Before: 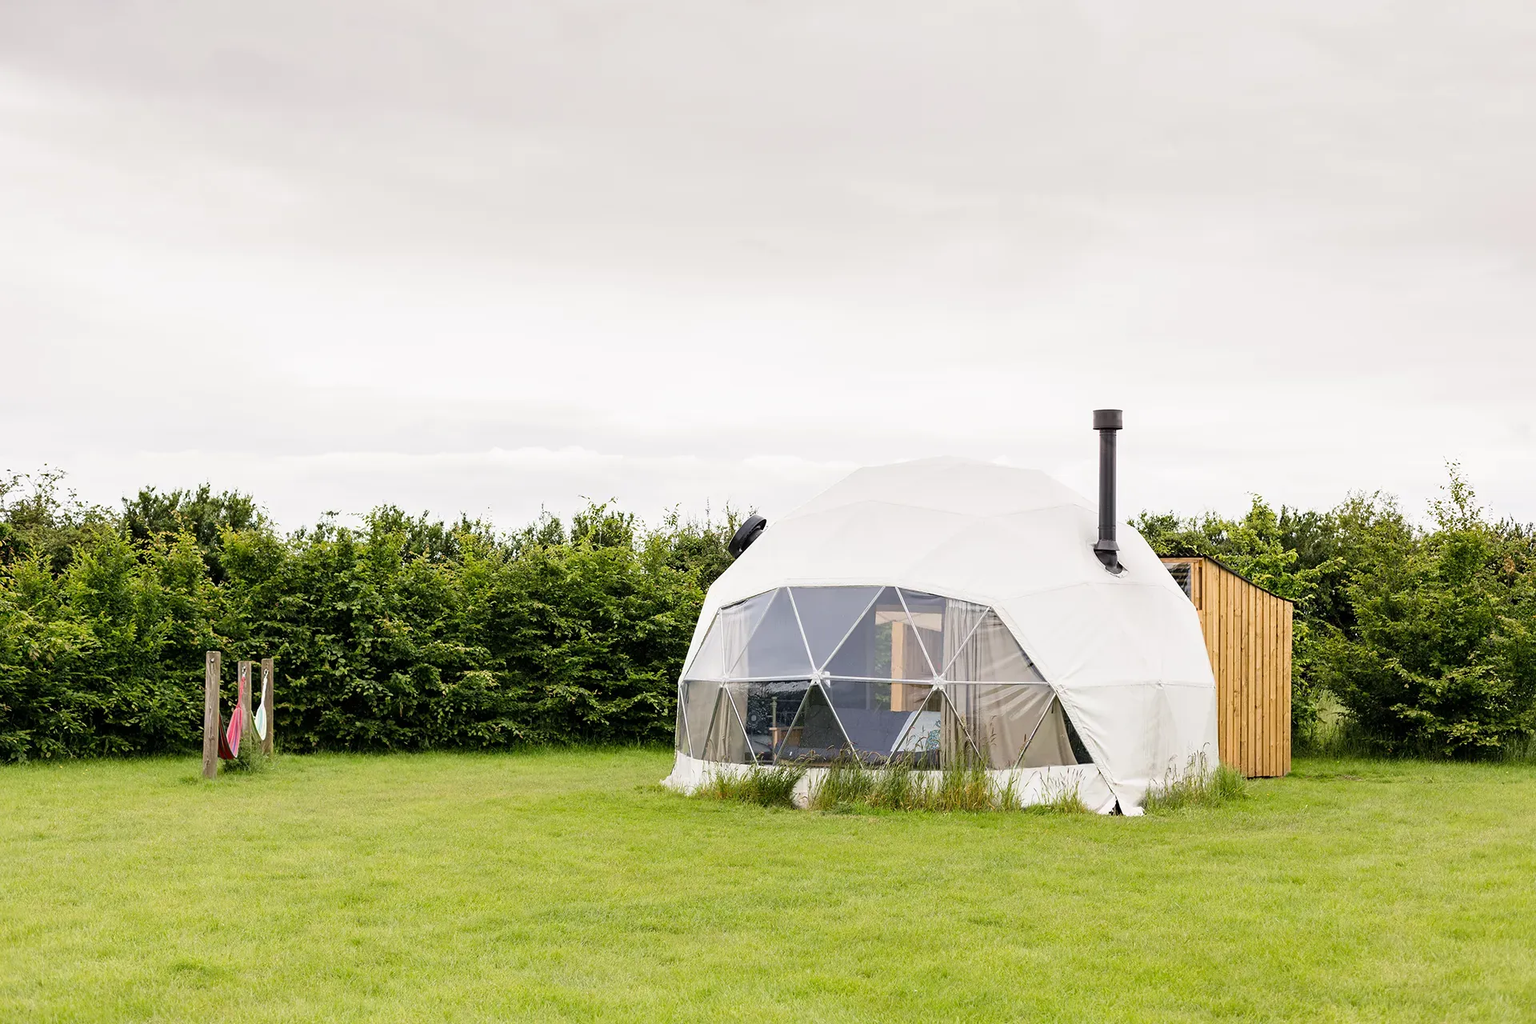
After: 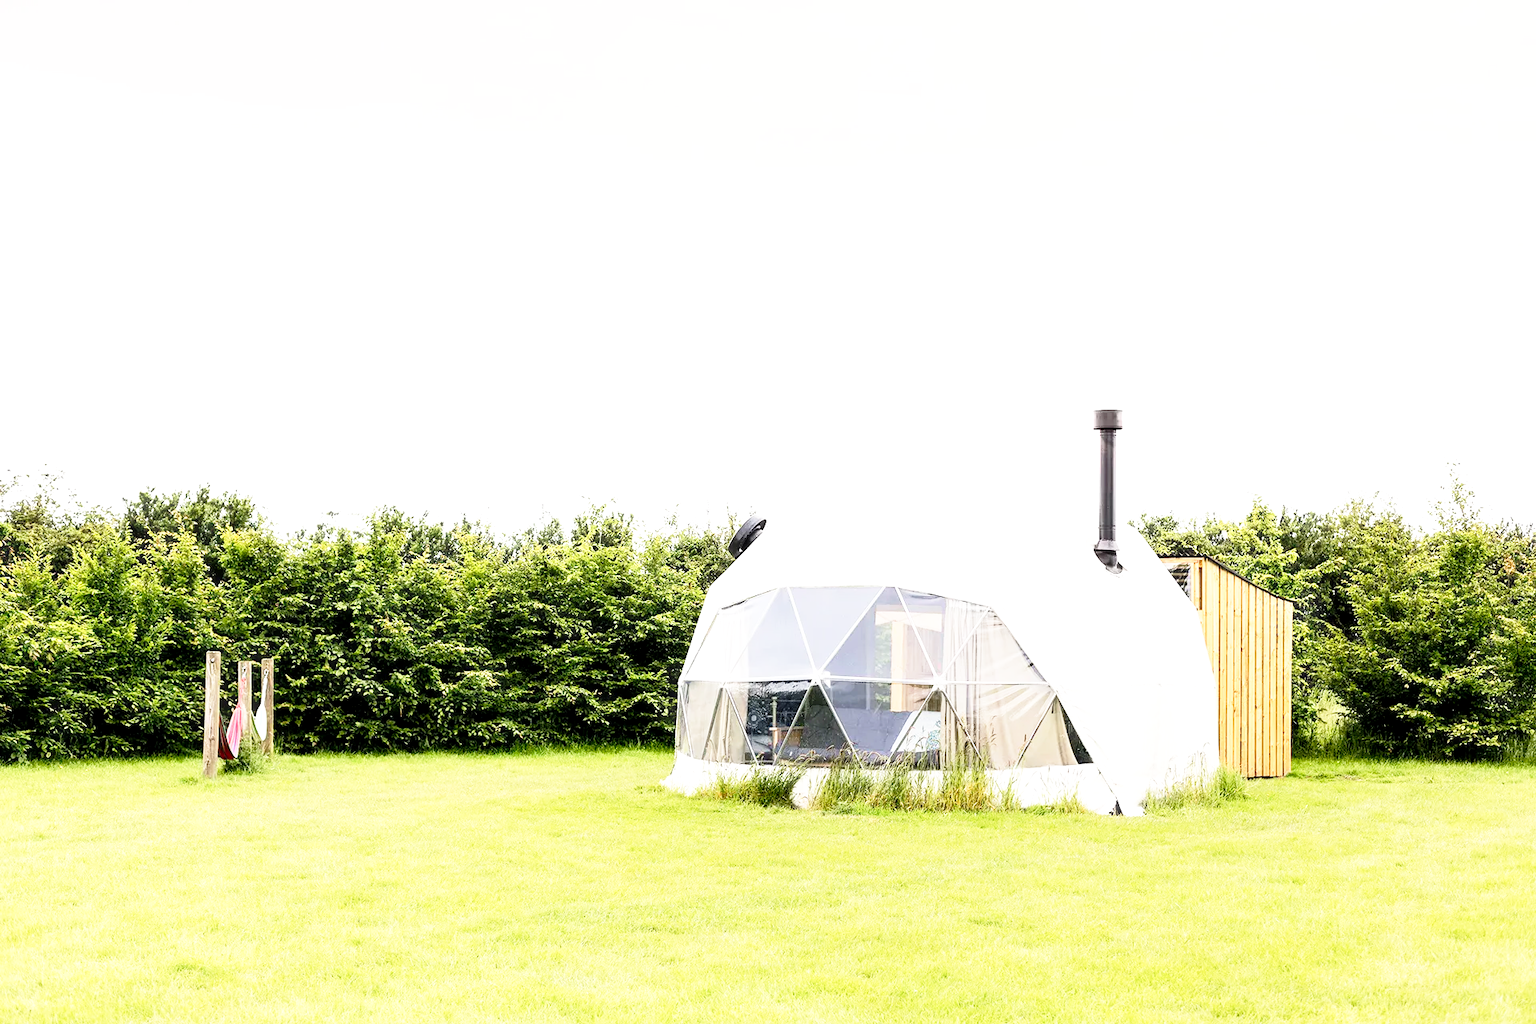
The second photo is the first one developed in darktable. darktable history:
local contrast: highlights 103%, shadows 103%, detail 119%, midtone range 0.2
haze removal: strength -0.063, compatibility mode true, adaptive false
shadows and highlights: shadows 1.4, highlights 40.56
base curve: curves: ch0 [(0, 0) (0.012, 0.01) (0.073, 0.168) (0.31, 0.711) (0.645, 0.957) (1, 1)], preserve colors none
